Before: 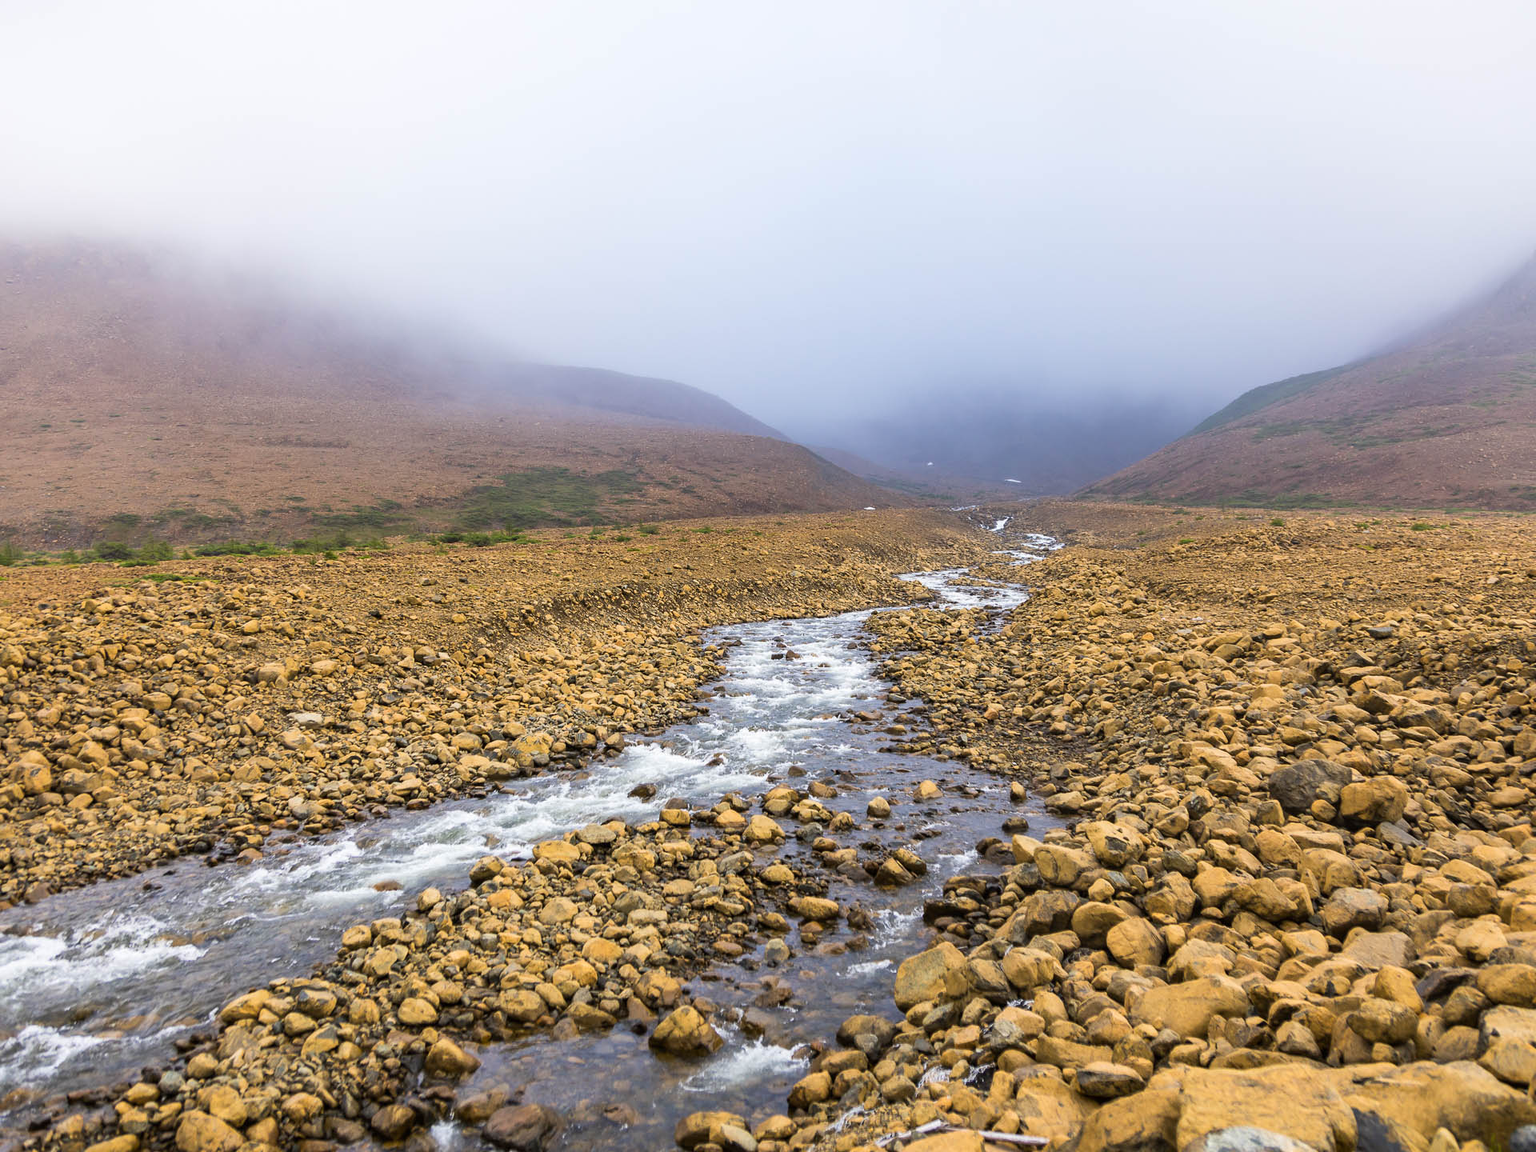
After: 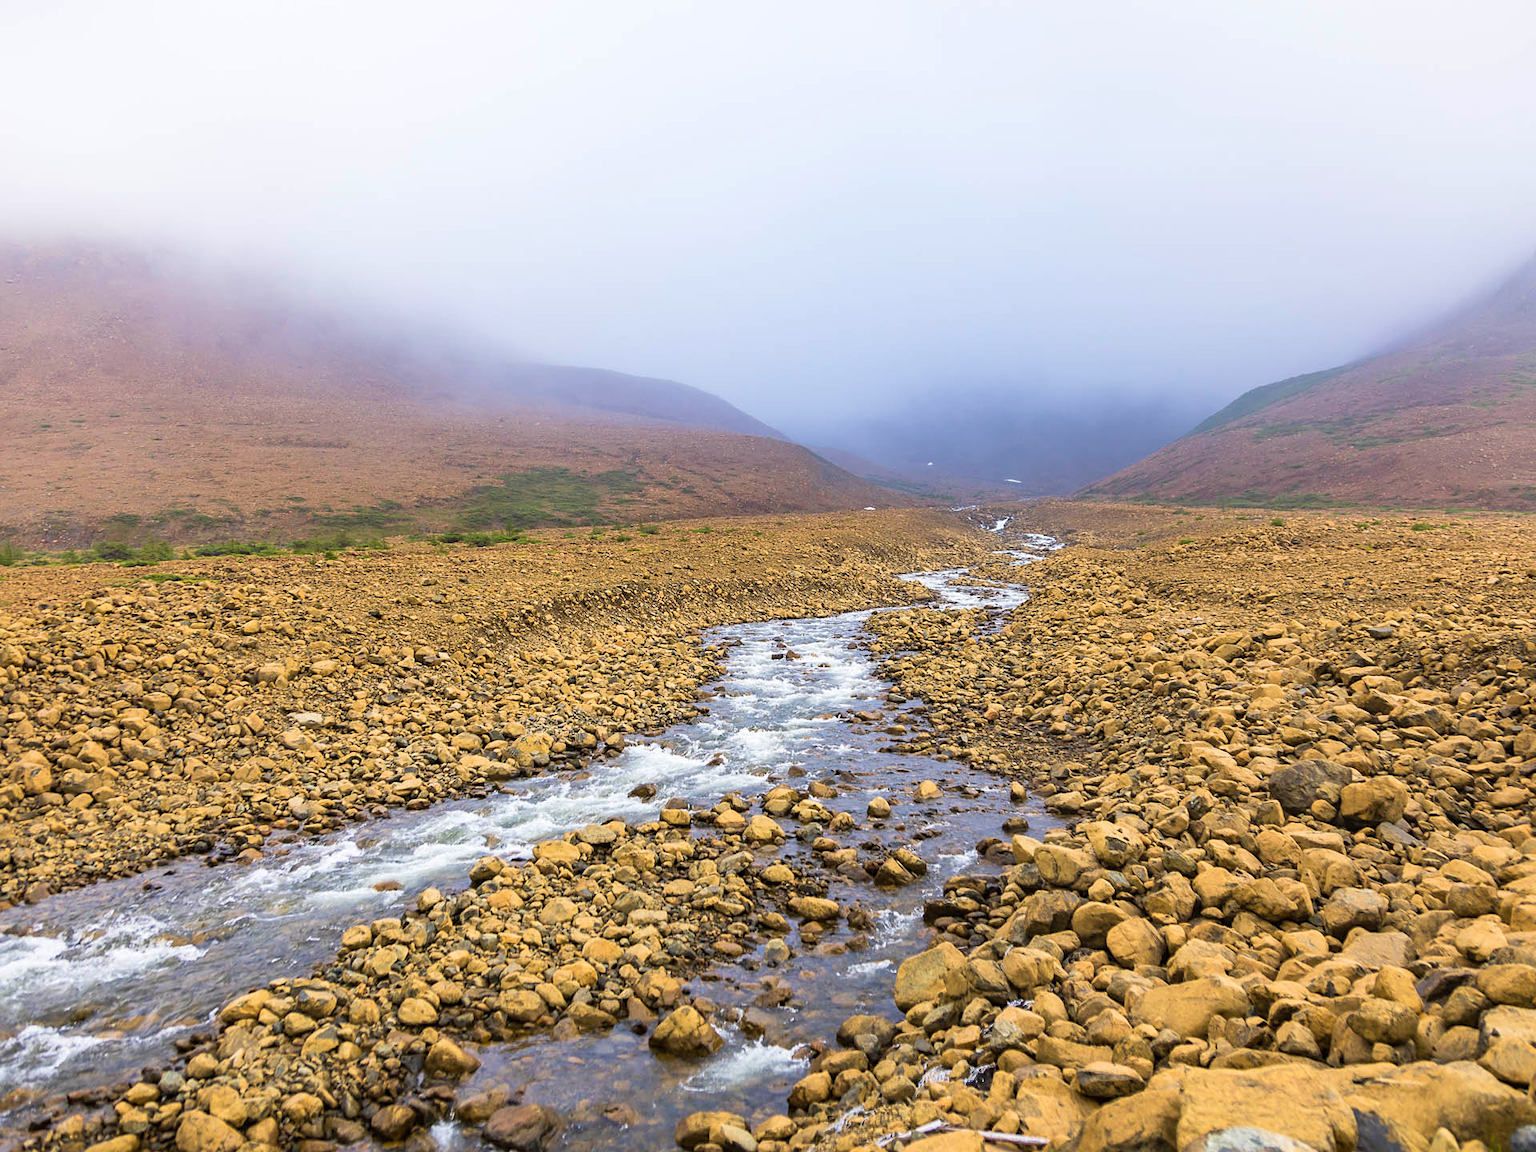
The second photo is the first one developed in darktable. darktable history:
white balance: emerald 1
sharpen: amount 0.2
levels: levels [0, 0.478, 1]
velvia: on, module defaults
